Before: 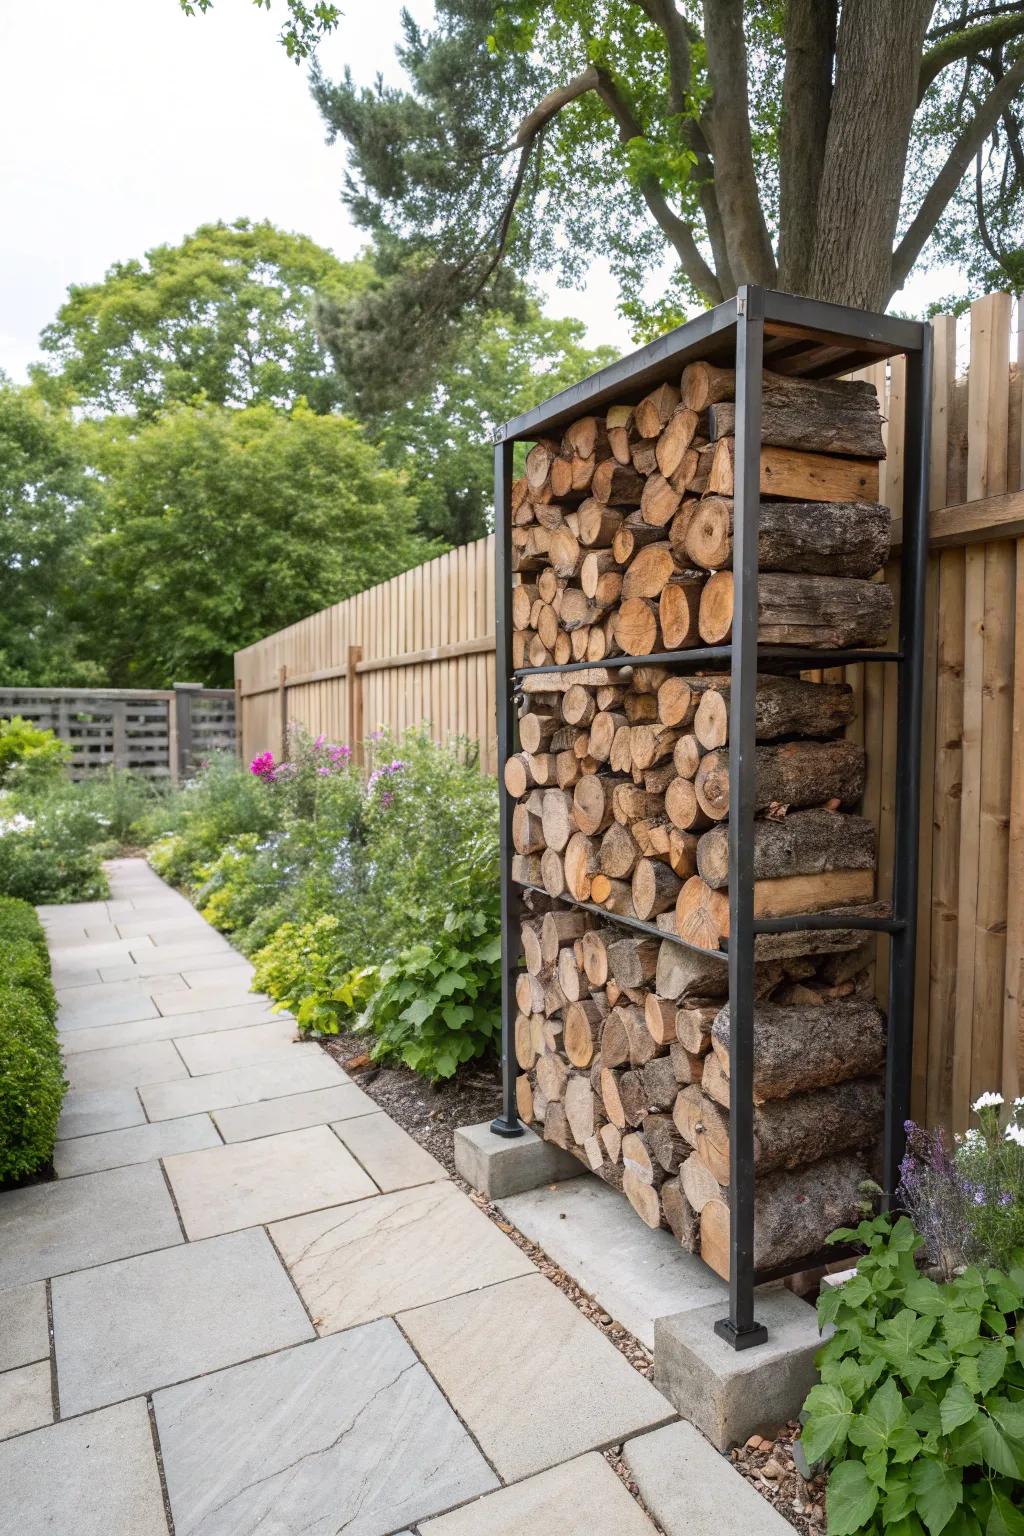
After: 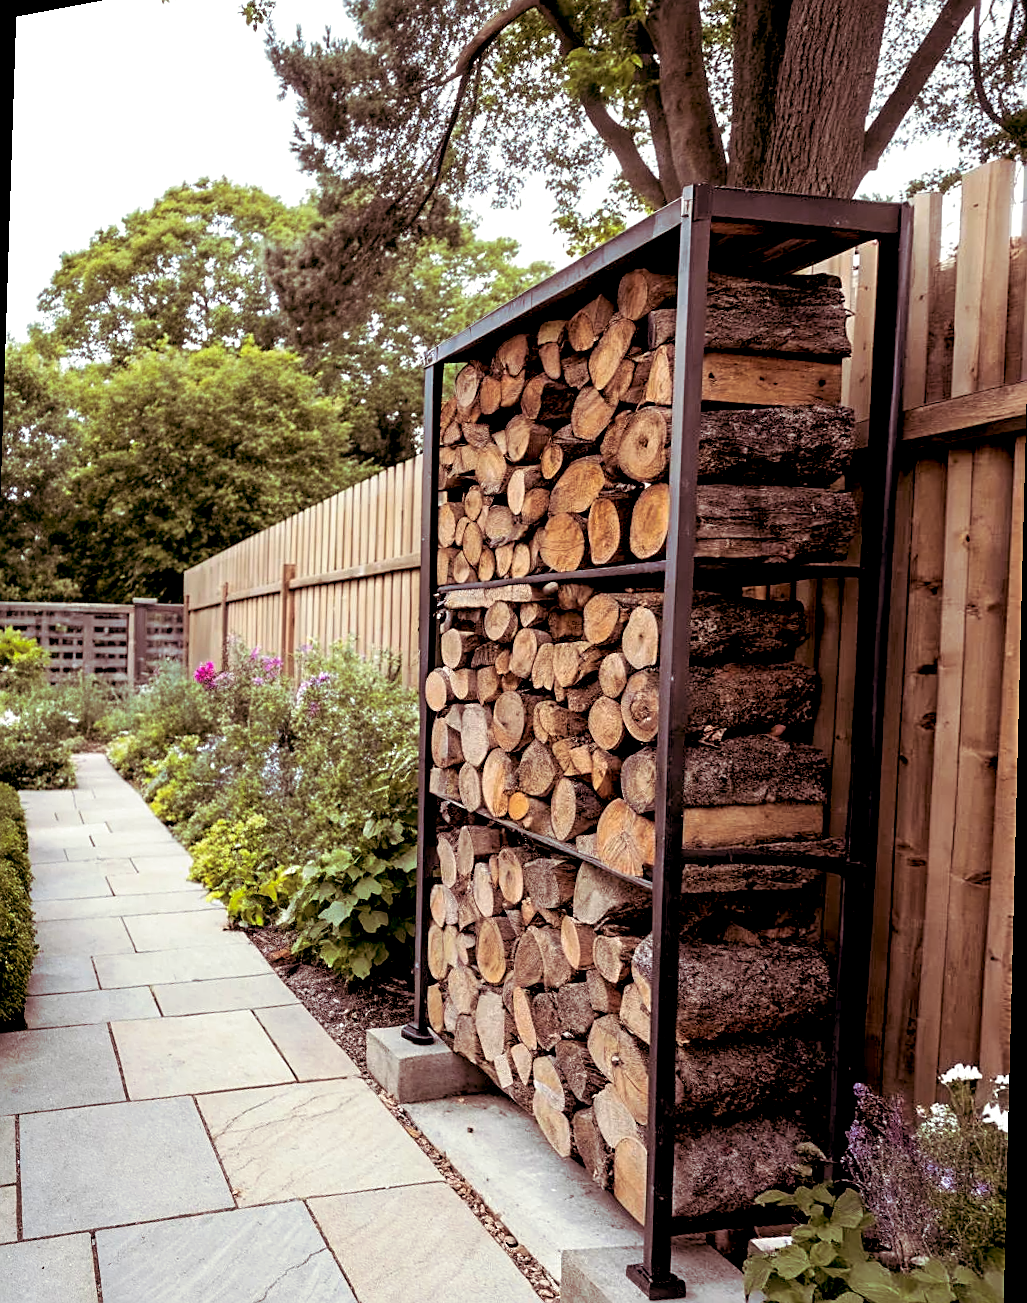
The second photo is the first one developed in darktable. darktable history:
rotate and perspective: rotation 1.69°, lens shift (vertical) -0.023, lens shift (horizontal) -0.291, crop left 0.025, crop right 0.988, crop top 0.092, crop bottom 0.842
crop: top 1.049%, right 0.001%
sharpen: on, module defaults
split-toning: on, module defaults
exposure: black level correction 0.025, exposure 0.182 EV, compensate highlight preservation false
